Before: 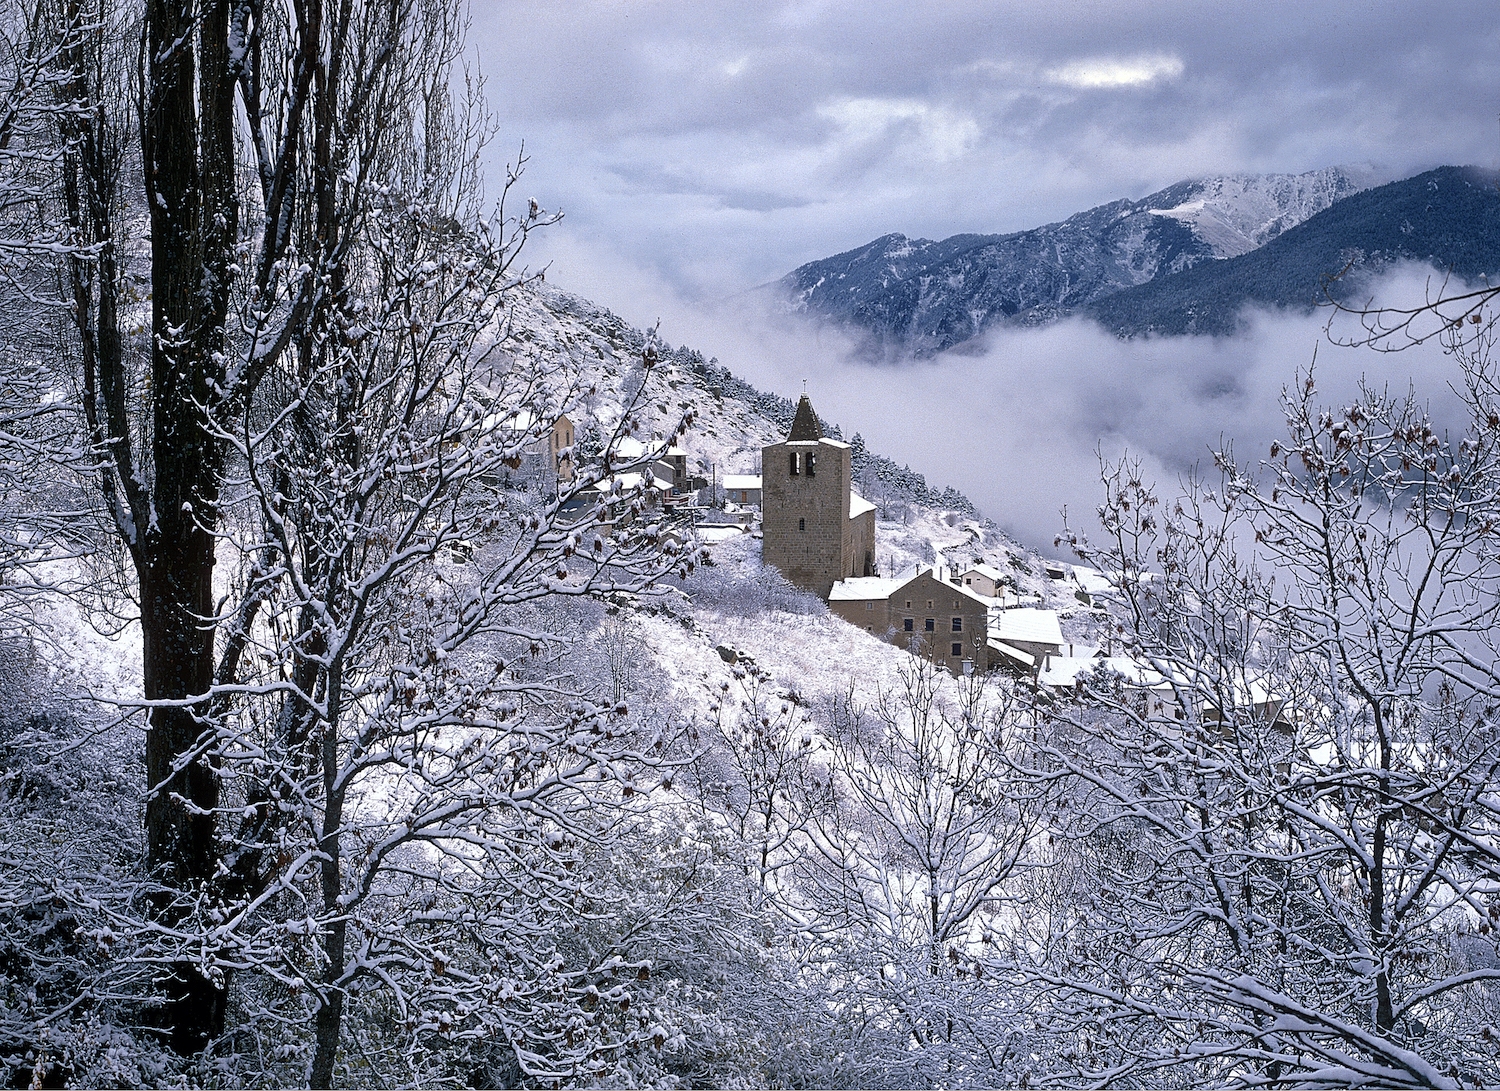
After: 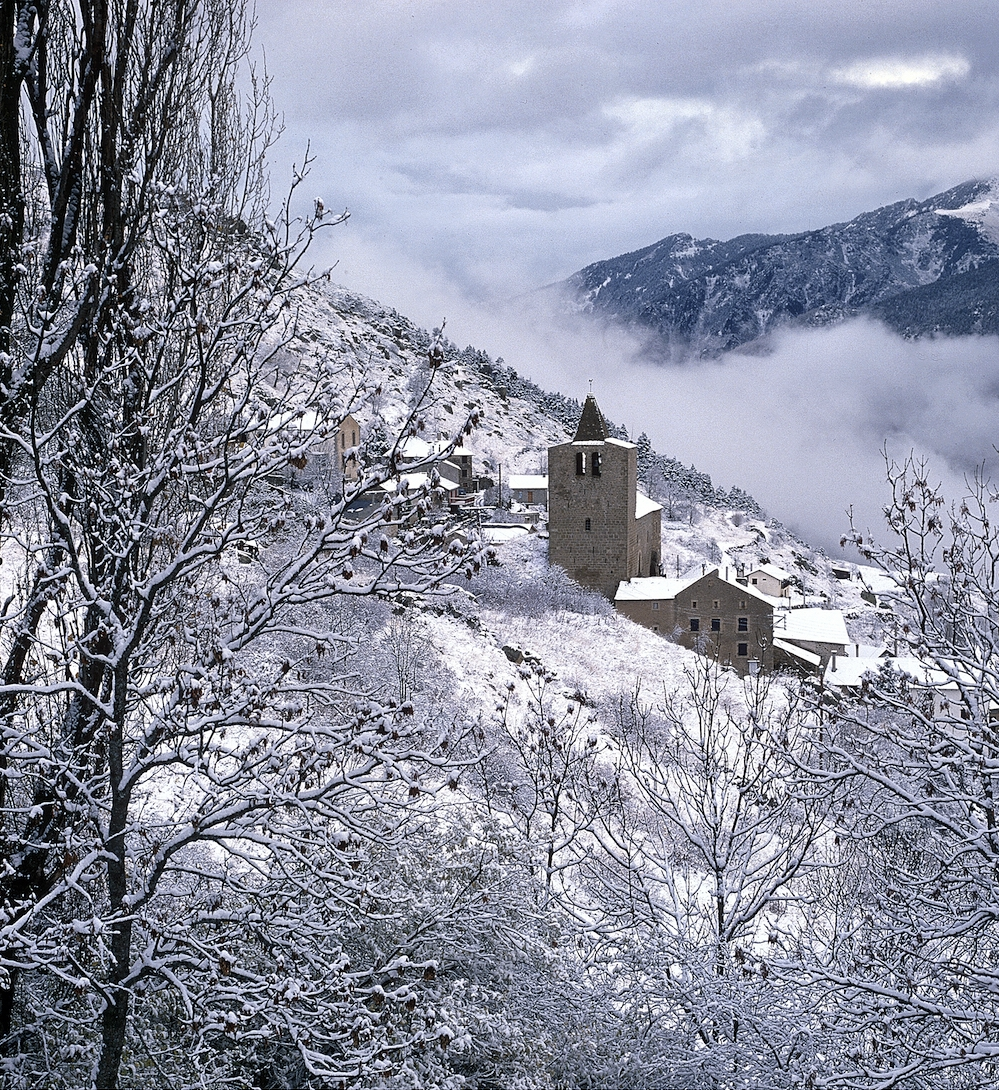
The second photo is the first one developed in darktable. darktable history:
contrast brightness saturation: contrast 0.11, saturation -0.17
crop and rotate: left 14.292%, right 19.041%
